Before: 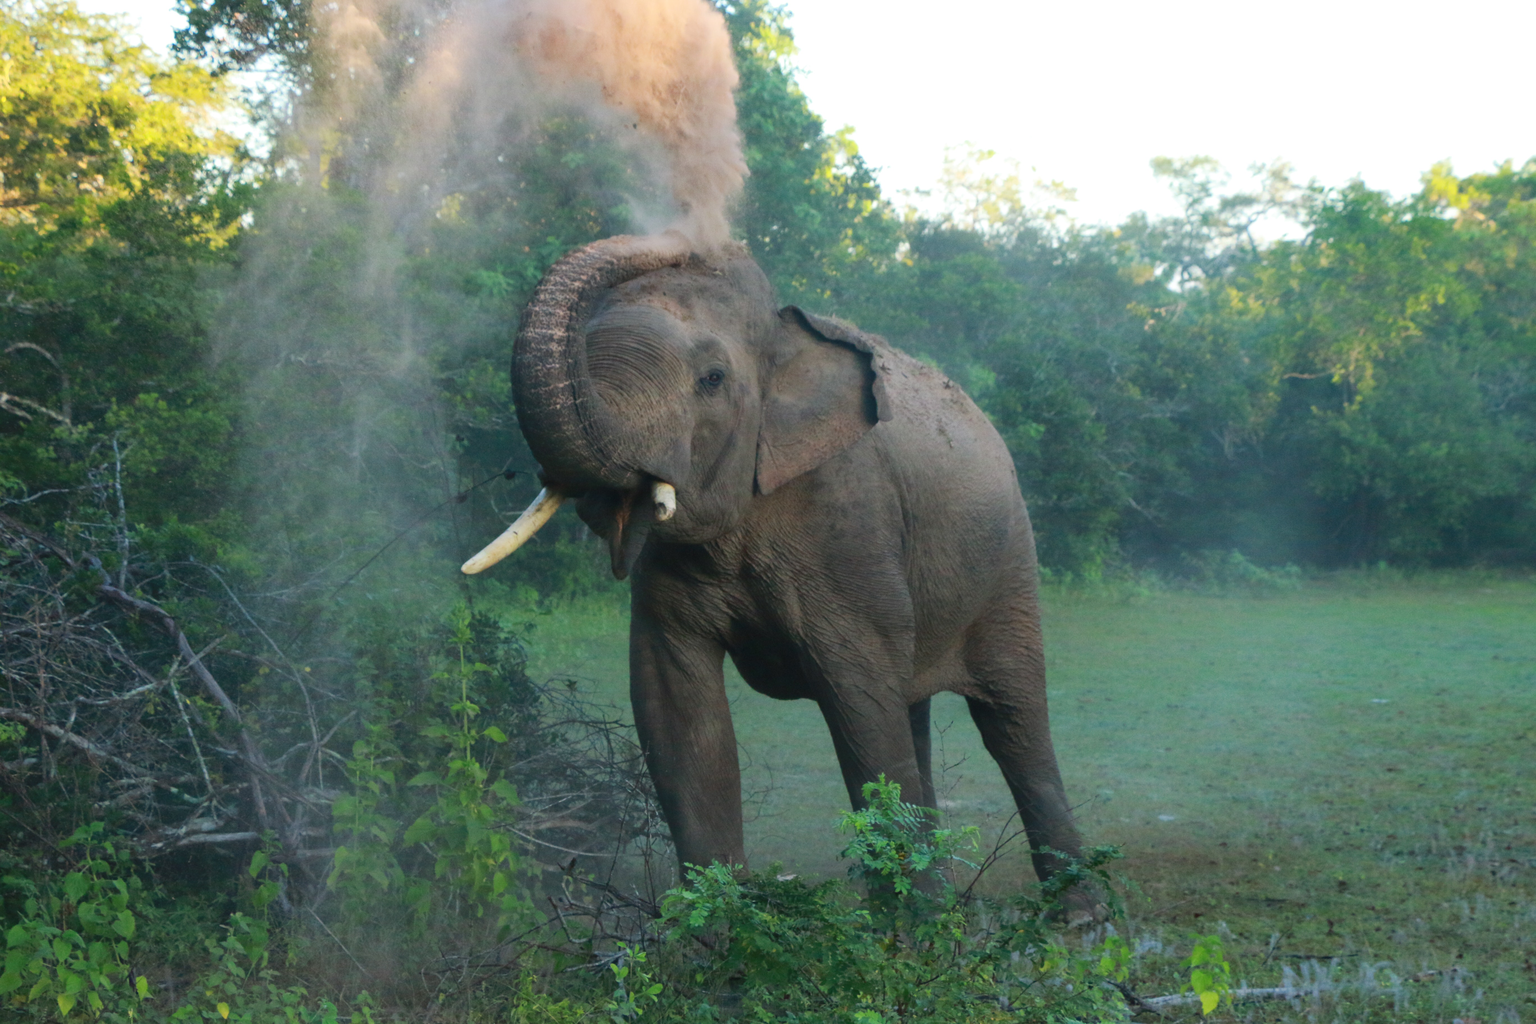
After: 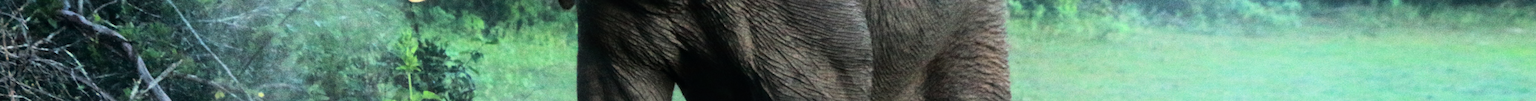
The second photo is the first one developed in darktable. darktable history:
rotate and perspective: rotation 0.062°, lens shift (vertical) 0.115, lens shift (horizontal) -0.133, crop left 0.047, crop right 0.94, crop top 0.061, crop bottom 0.94
crop and rotate: top 59.084%, bottom 30.916%
local contrast: mode bilateral grid, contrast 20, coarseness 50, detail 120%, midtone range 0.2
contrast brightness saturation: contrast 0.04, saturation 0.07
rgb curve: curves: ch0 [(0, 0) (0.21, 0.15) (0.24, 0.21) (0.5, 0.75) (0.75, 0.96) (0.89, 0.99) (1, 1)]; ch1 [(0, 0.02) (0.21, 0.13) (0.25, 0.2) (0.5, 0.67) (0.75, 0.9) (0.89, 0.97) (1, 1)]; ch2 [(0, 0.02) (0.21, 0.13) (0.25, 0.2) (0.5, 0.67) (0.75, 0.9) (0.89, 0.97) (1, 1)], compensate middle gray true
